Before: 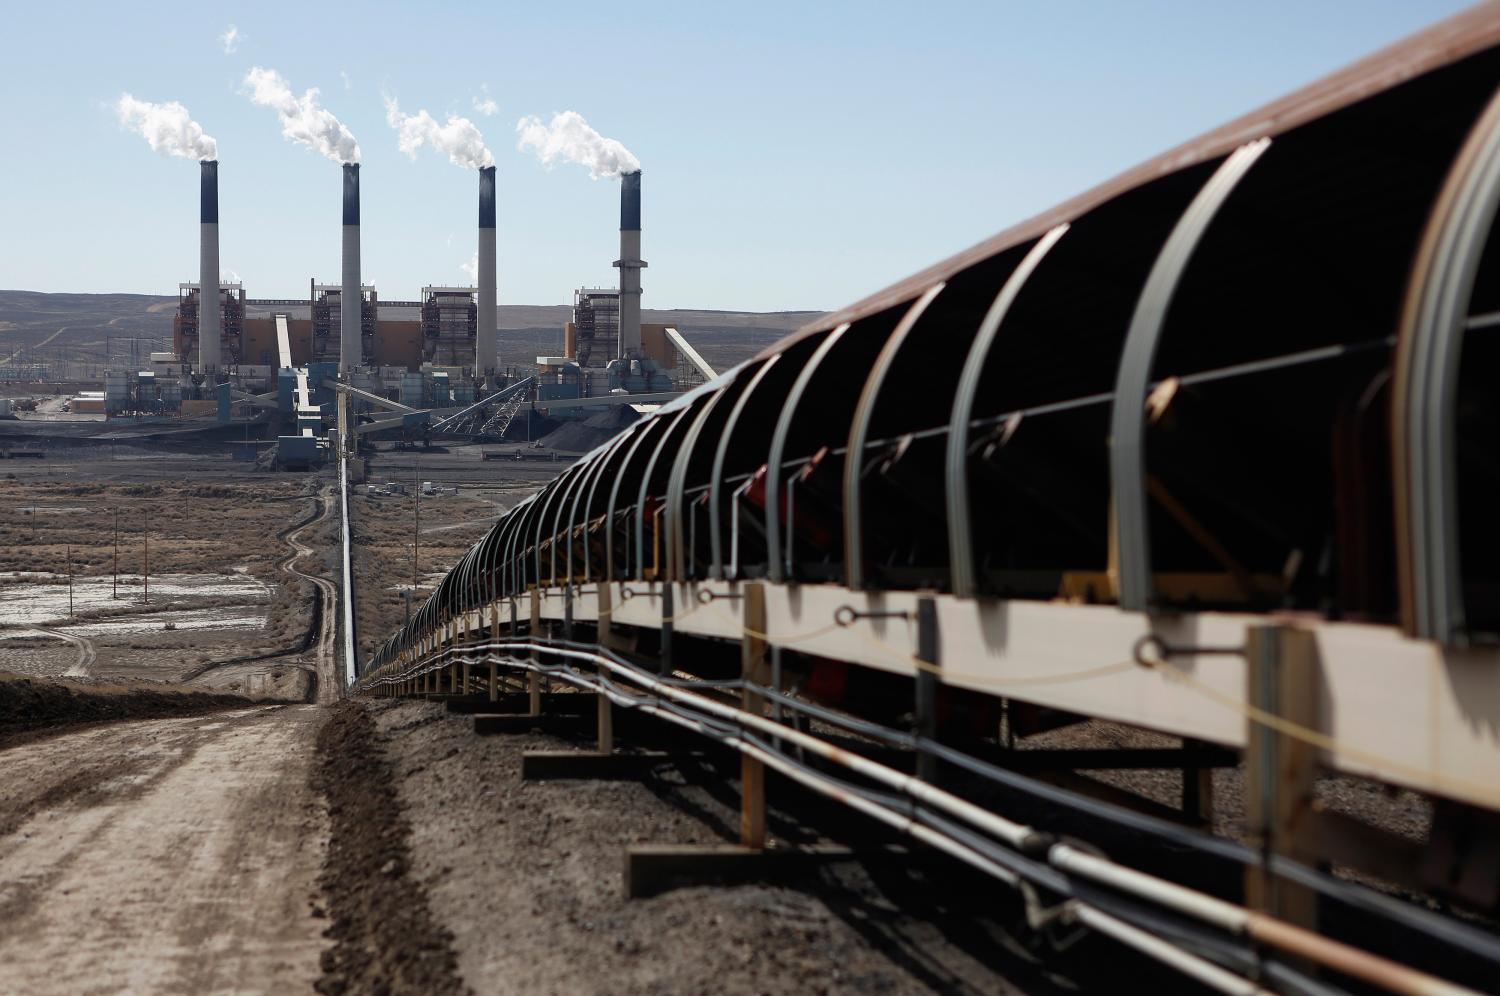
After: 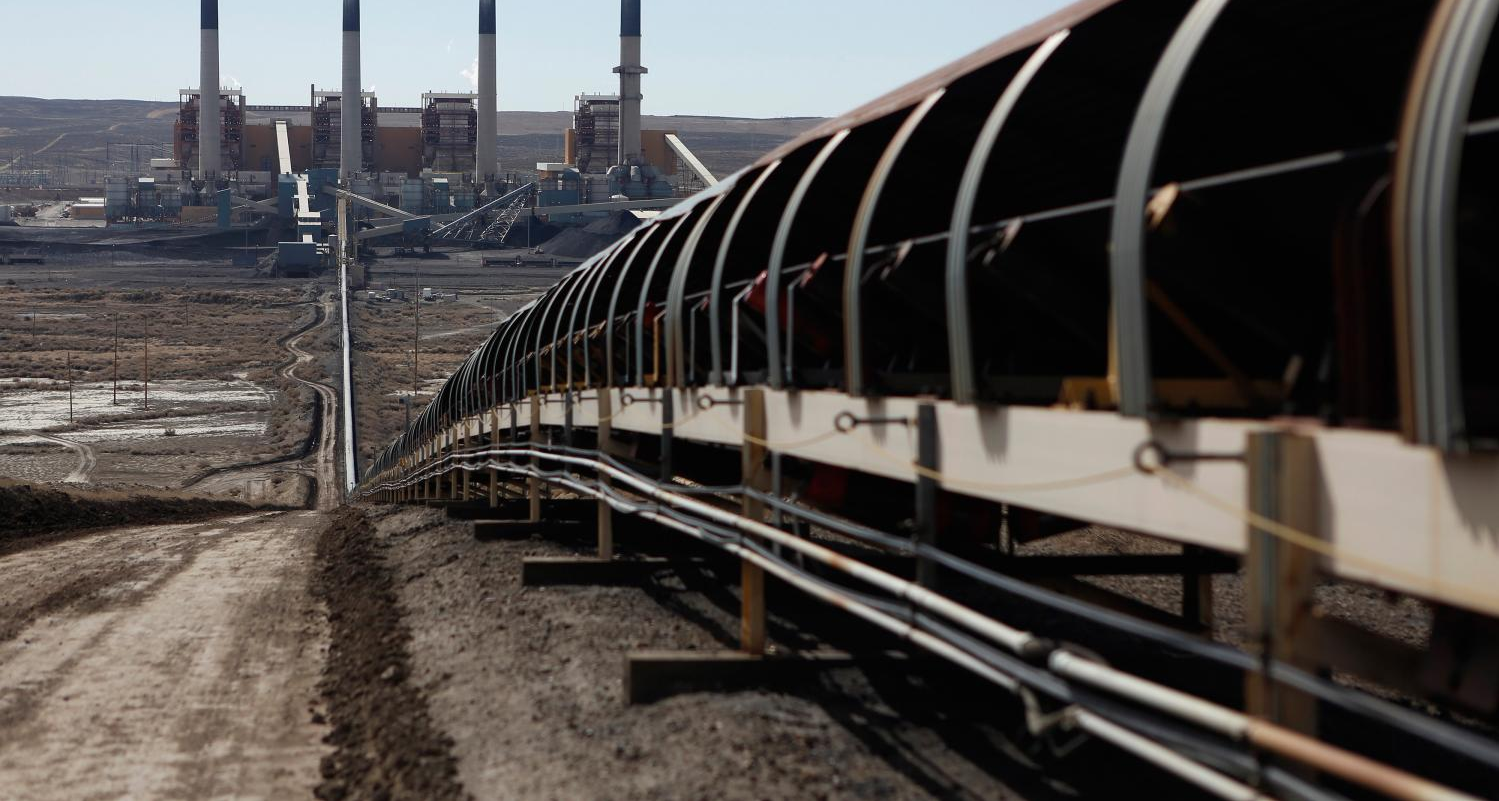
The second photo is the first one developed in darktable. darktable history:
crop and rotate: top 19.564%
